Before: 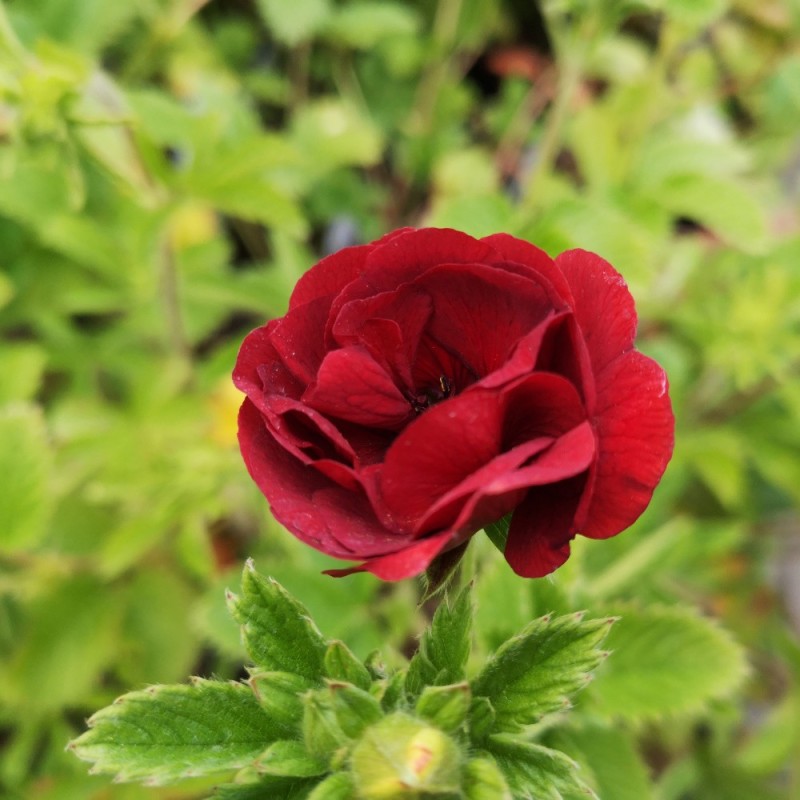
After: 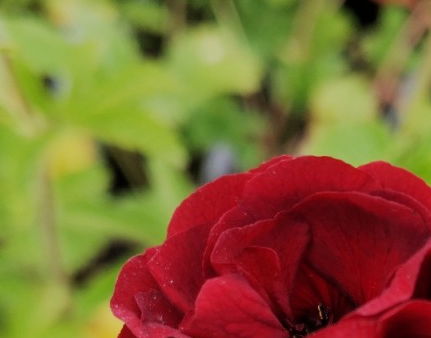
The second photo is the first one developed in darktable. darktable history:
filmic rgb: black relative exposure -7.65 EV, white relative exposure 4.56 EV, hardness 3.61
white balance: emerald 1
crop: left 15.306%, top 9.065%, right 30.789%, bottom 48.638%
